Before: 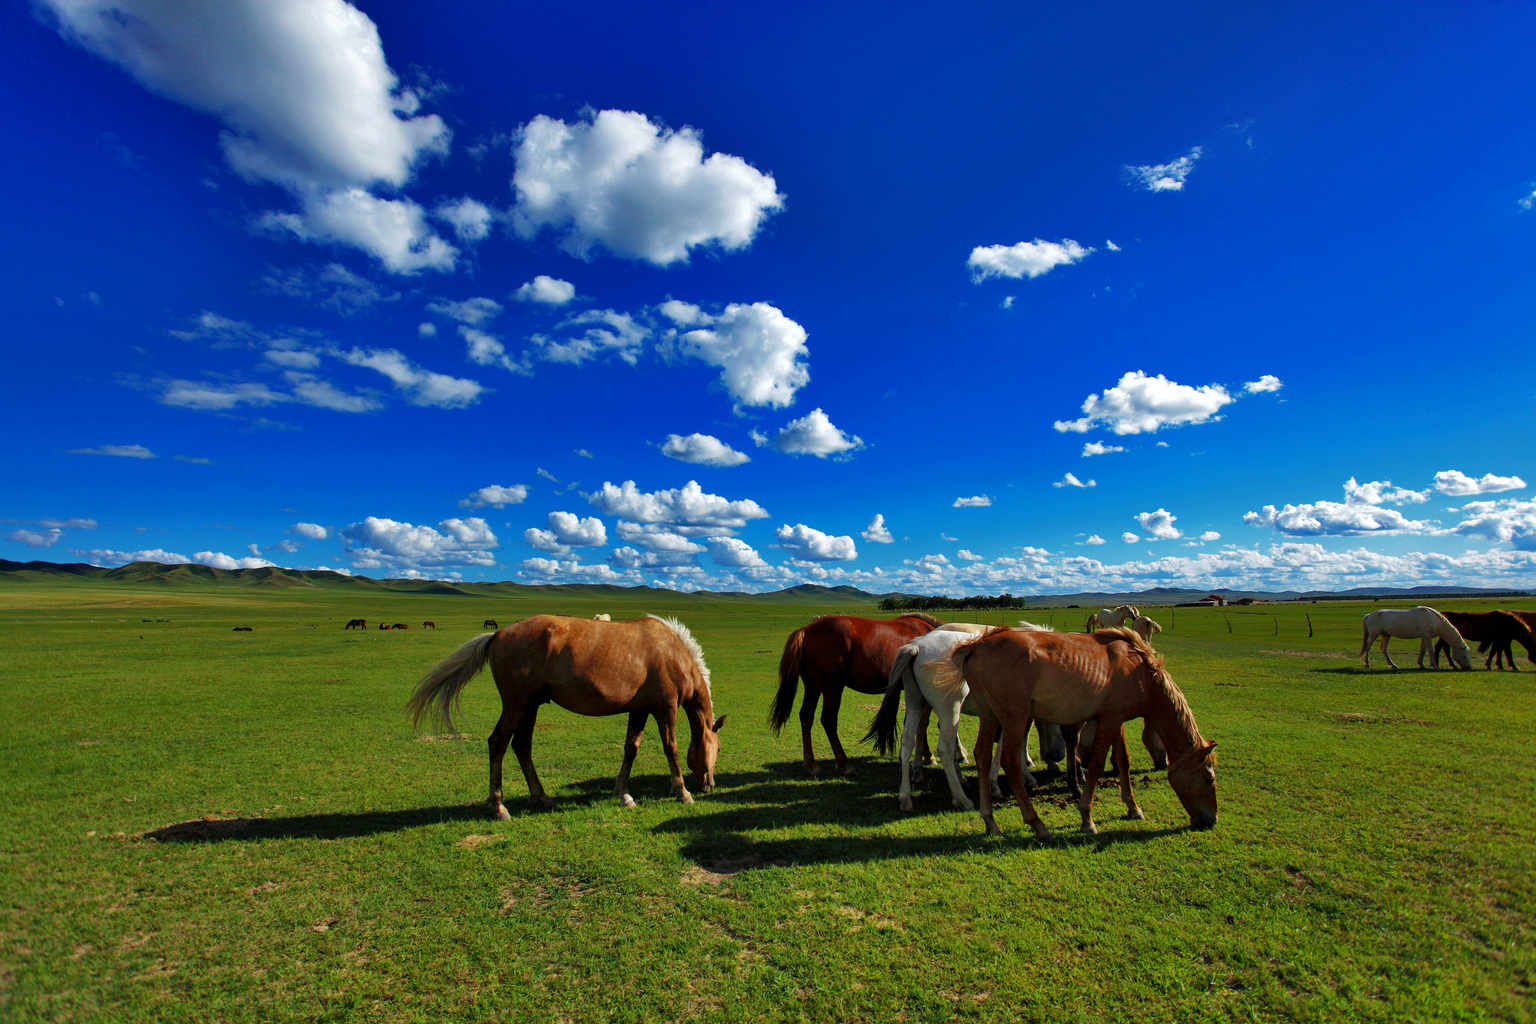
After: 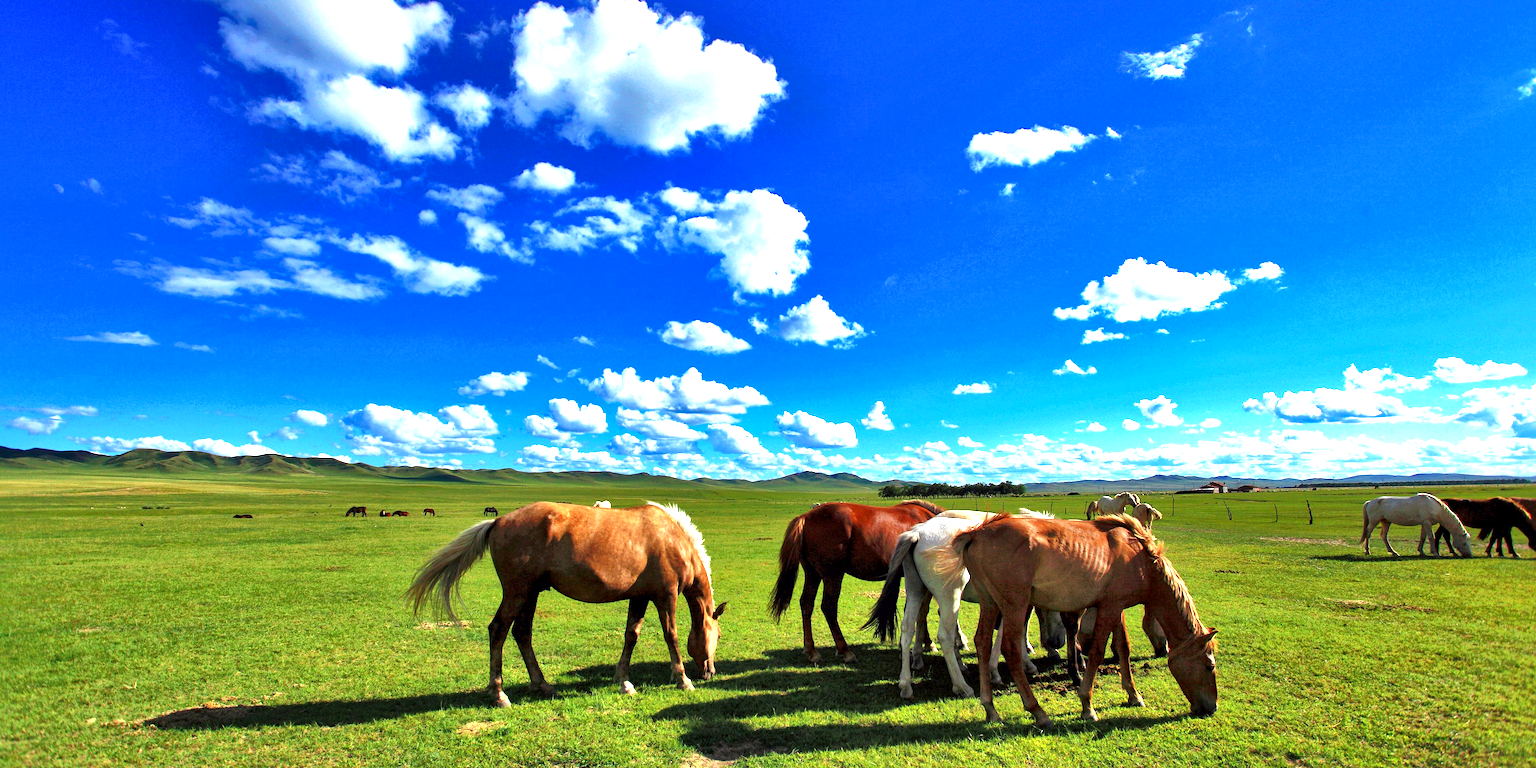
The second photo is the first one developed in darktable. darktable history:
exposure: black level correction 0, exposure 1.464 EV, compensate exposure bias true, compensate highlight preservation false
crop: top 11.059%, bottom 13.884%
local contrast: mode bilateral grid, contrast 20, coarseness 50, detail 149%, midtone range 0.2
